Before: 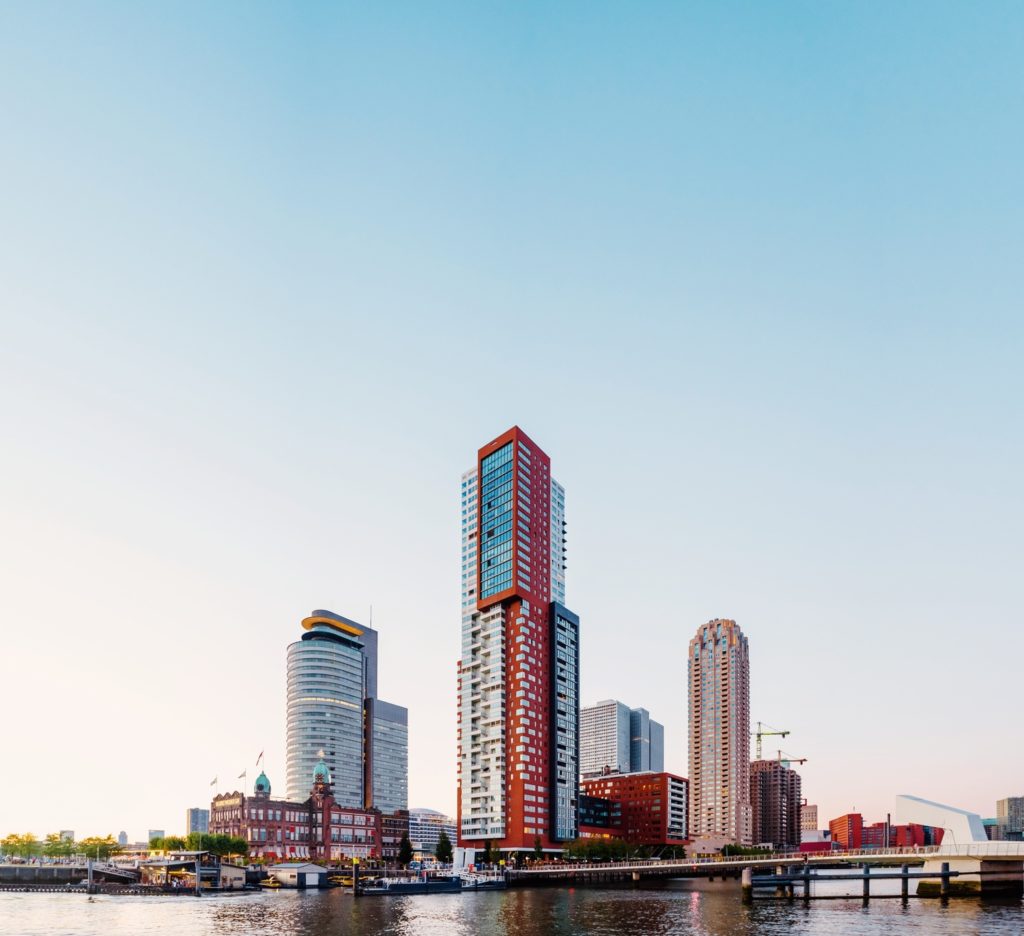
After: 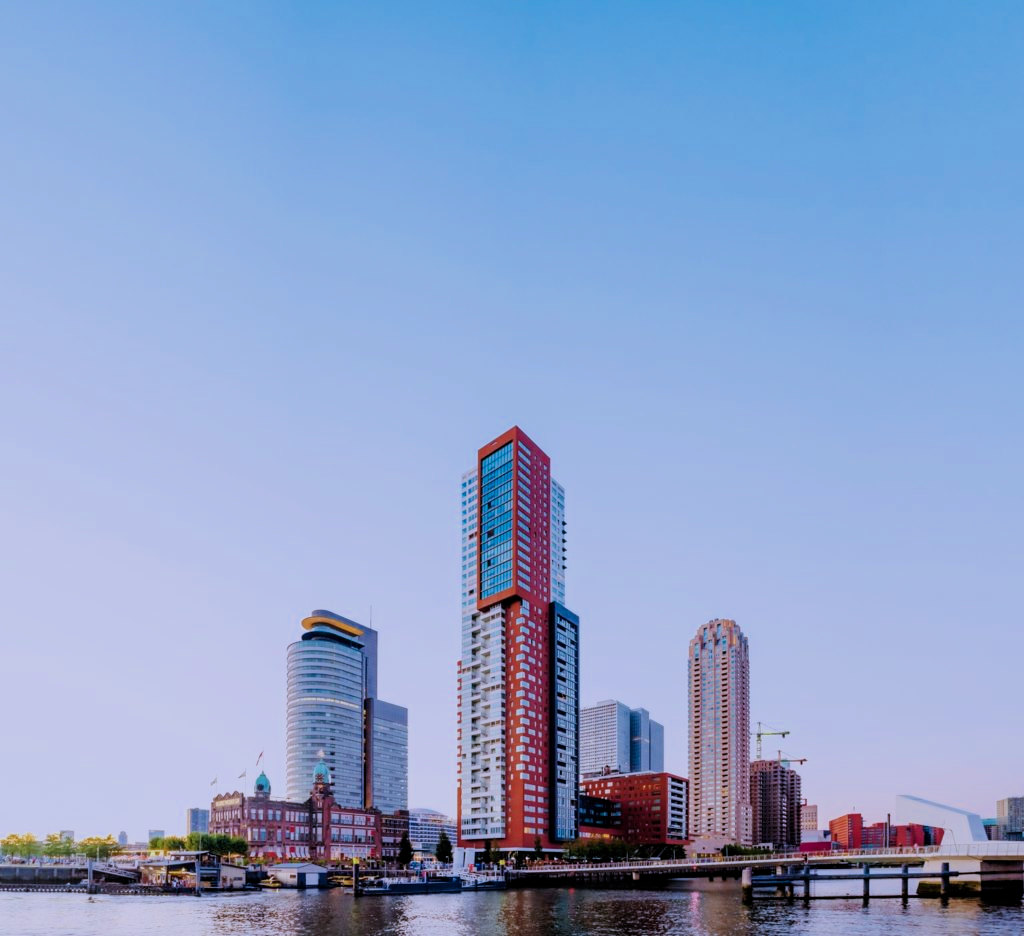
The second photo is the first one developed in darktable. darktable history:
filmic rgb: middle gray luminance 18.34%, black relative exposure -8.99 EV, white relative exposure 3.69 EV, threshold 5.97 EV, target black luminance 0%, hardness 4.83, latitude 67.36%, contrast 0.949, highlights saturation mix 20.55%, shadows ↔ highlights balance 21.35%, enable highlight reconstruction true
color calibration: output R [0.994, 0.059, -0.119, 0], output G [-0.036, 1.09, -0.119, 0], output B [0.078, -0.108, 0.961, 0], illuminant as shot in camera, x 0.379, y 0.396, temperature 4129.33 K
